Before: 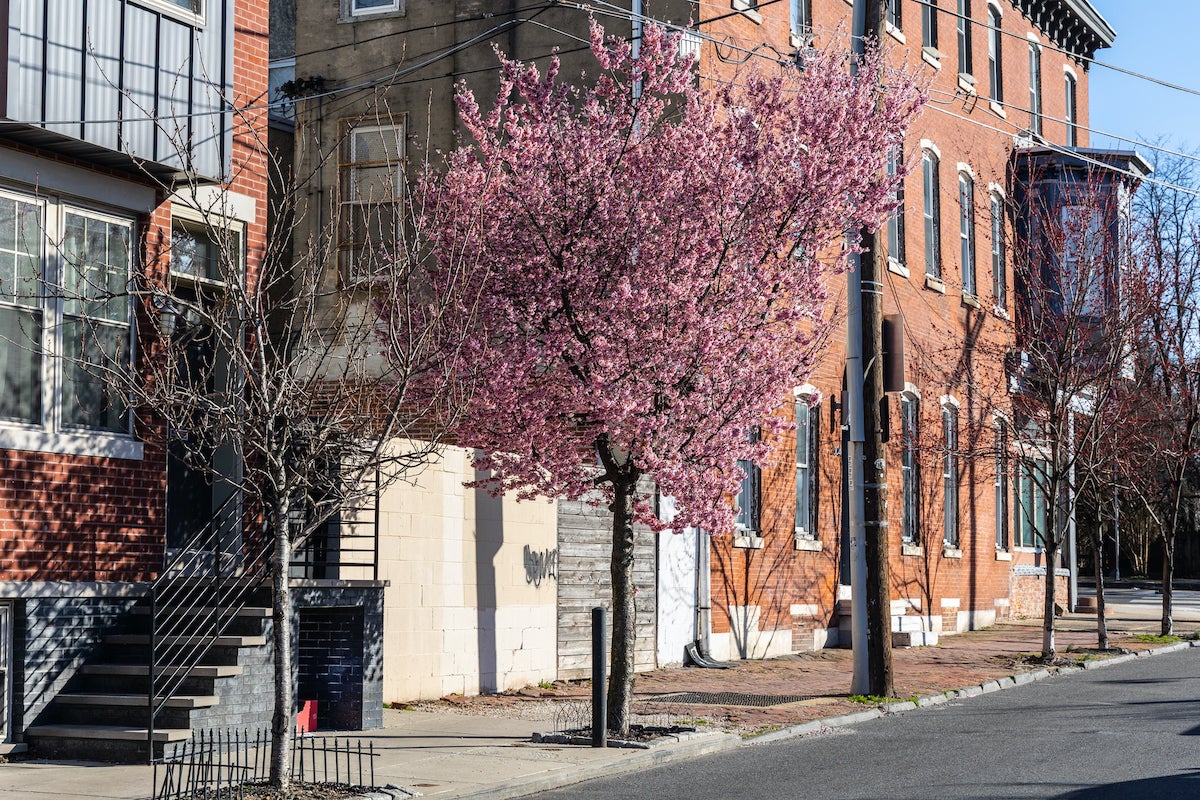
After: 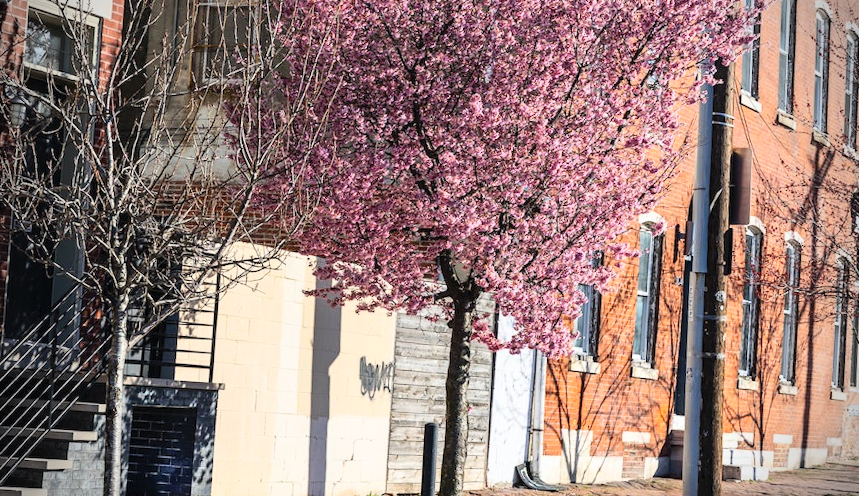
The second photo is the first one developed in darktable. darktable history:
vignetting: fall-off radius 31.48%, brightness -0.472
contrast brightness saturation: contrast 0.2, brightness 0.16, saturation 0.22
crop and rotate: angle -3.37°, left 9.79%, top 20.73%, right 12.42%, bottom 11.82%
